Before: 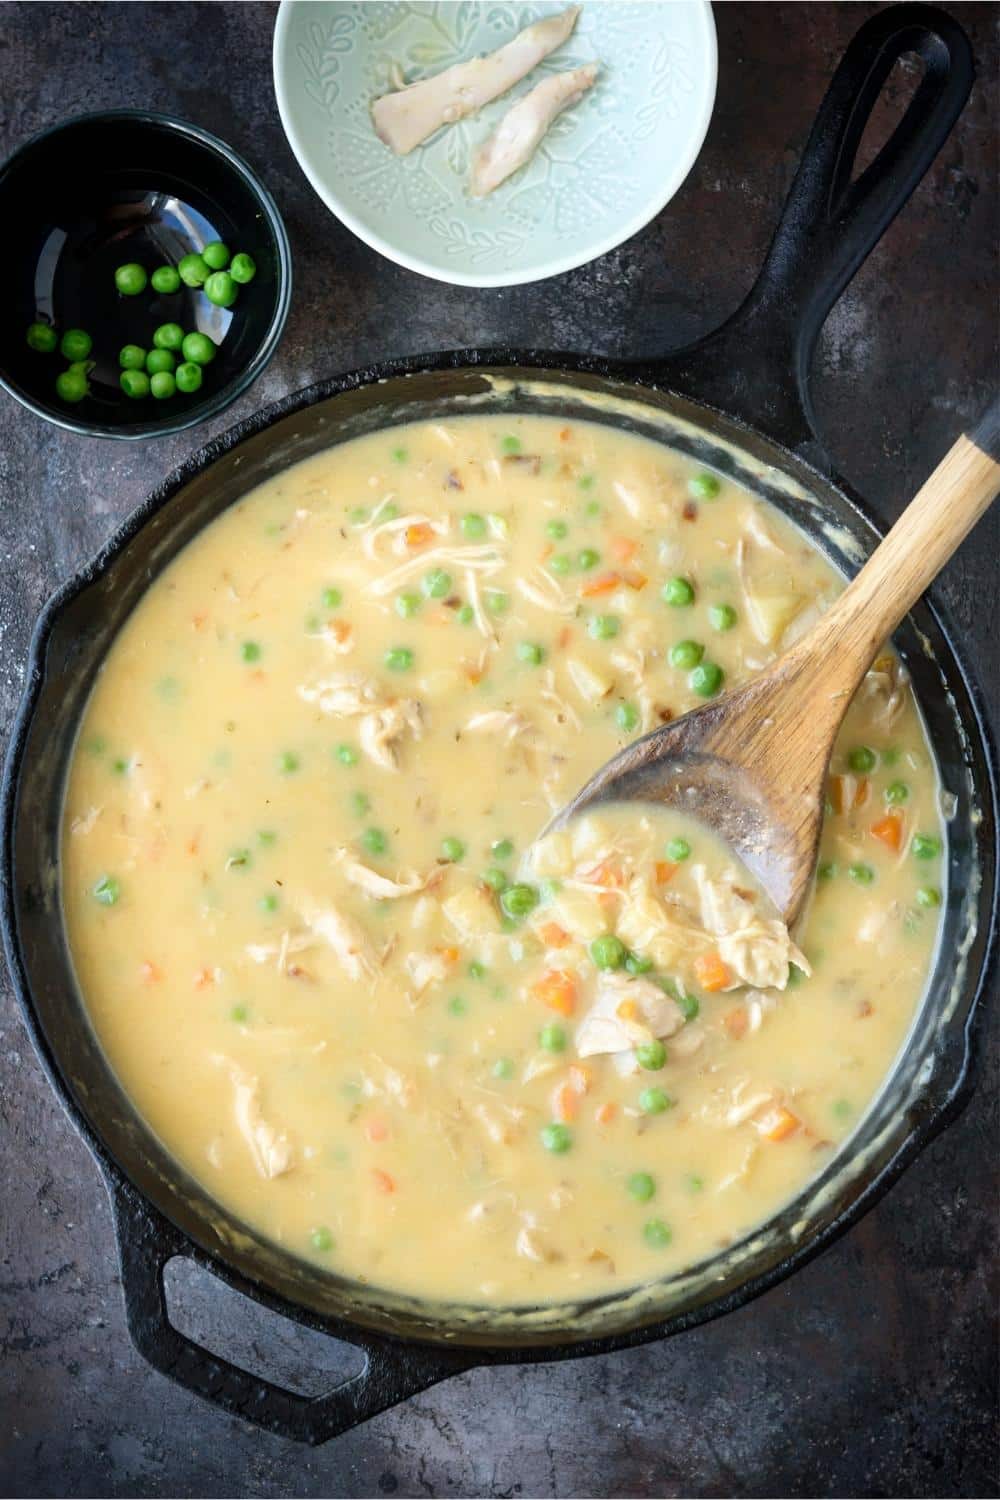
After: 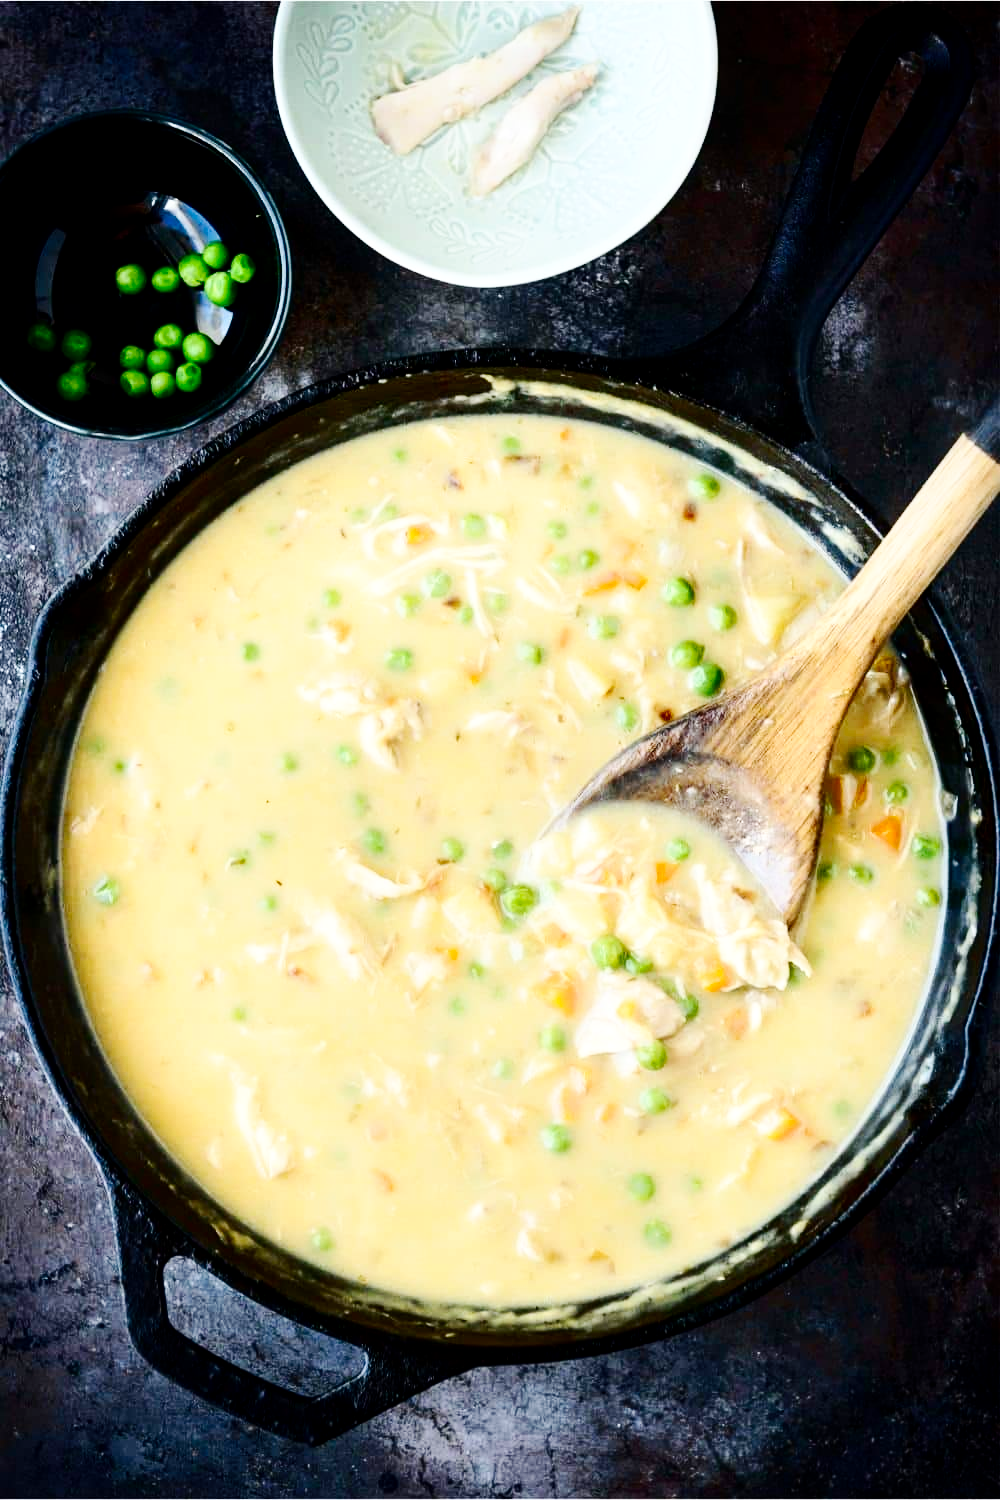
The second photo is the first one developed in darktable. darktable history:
base curve: curves: ch0 [(0, 0) (0.036, 0.025) (0.121, 0.166) (0.206, 0.329) (0.605, 0.79) (1, 1)], preserve colors none
contrast brightness saturation: contrast 0.2, brightness -0.11, saturation 0.1
local contrast: highlights 100%, shadows 100%, detail 120%, midtone range 0.2
